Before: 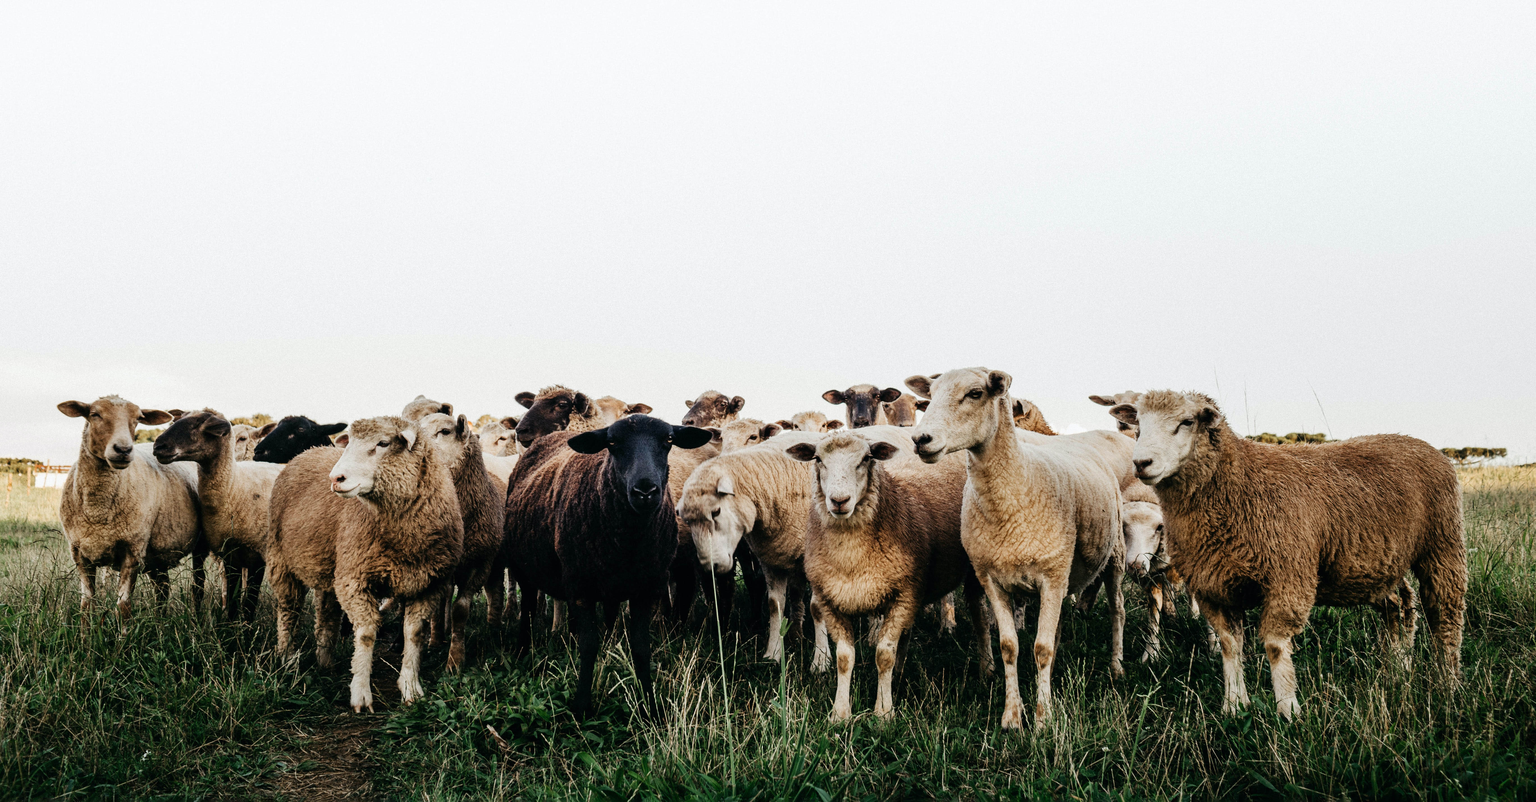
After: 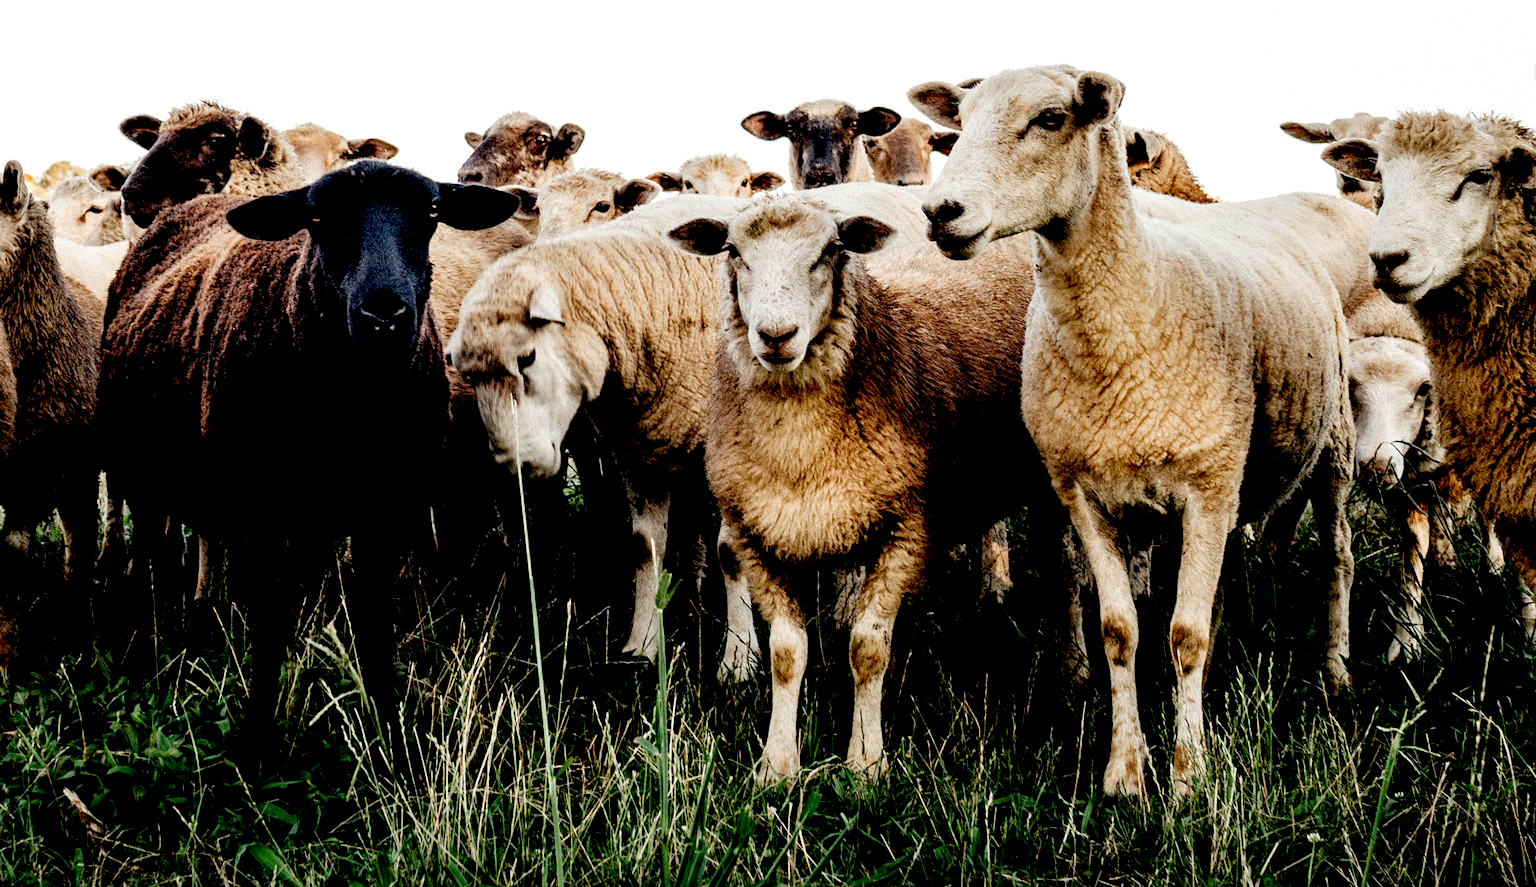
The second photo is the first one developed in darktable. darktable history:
exposure: black level correction 0.031, exposure 0.304 EV, compensate highlight preservation false
crop: left 29.672%, top 41.786%, right 20.851%, bottom 3.487%
